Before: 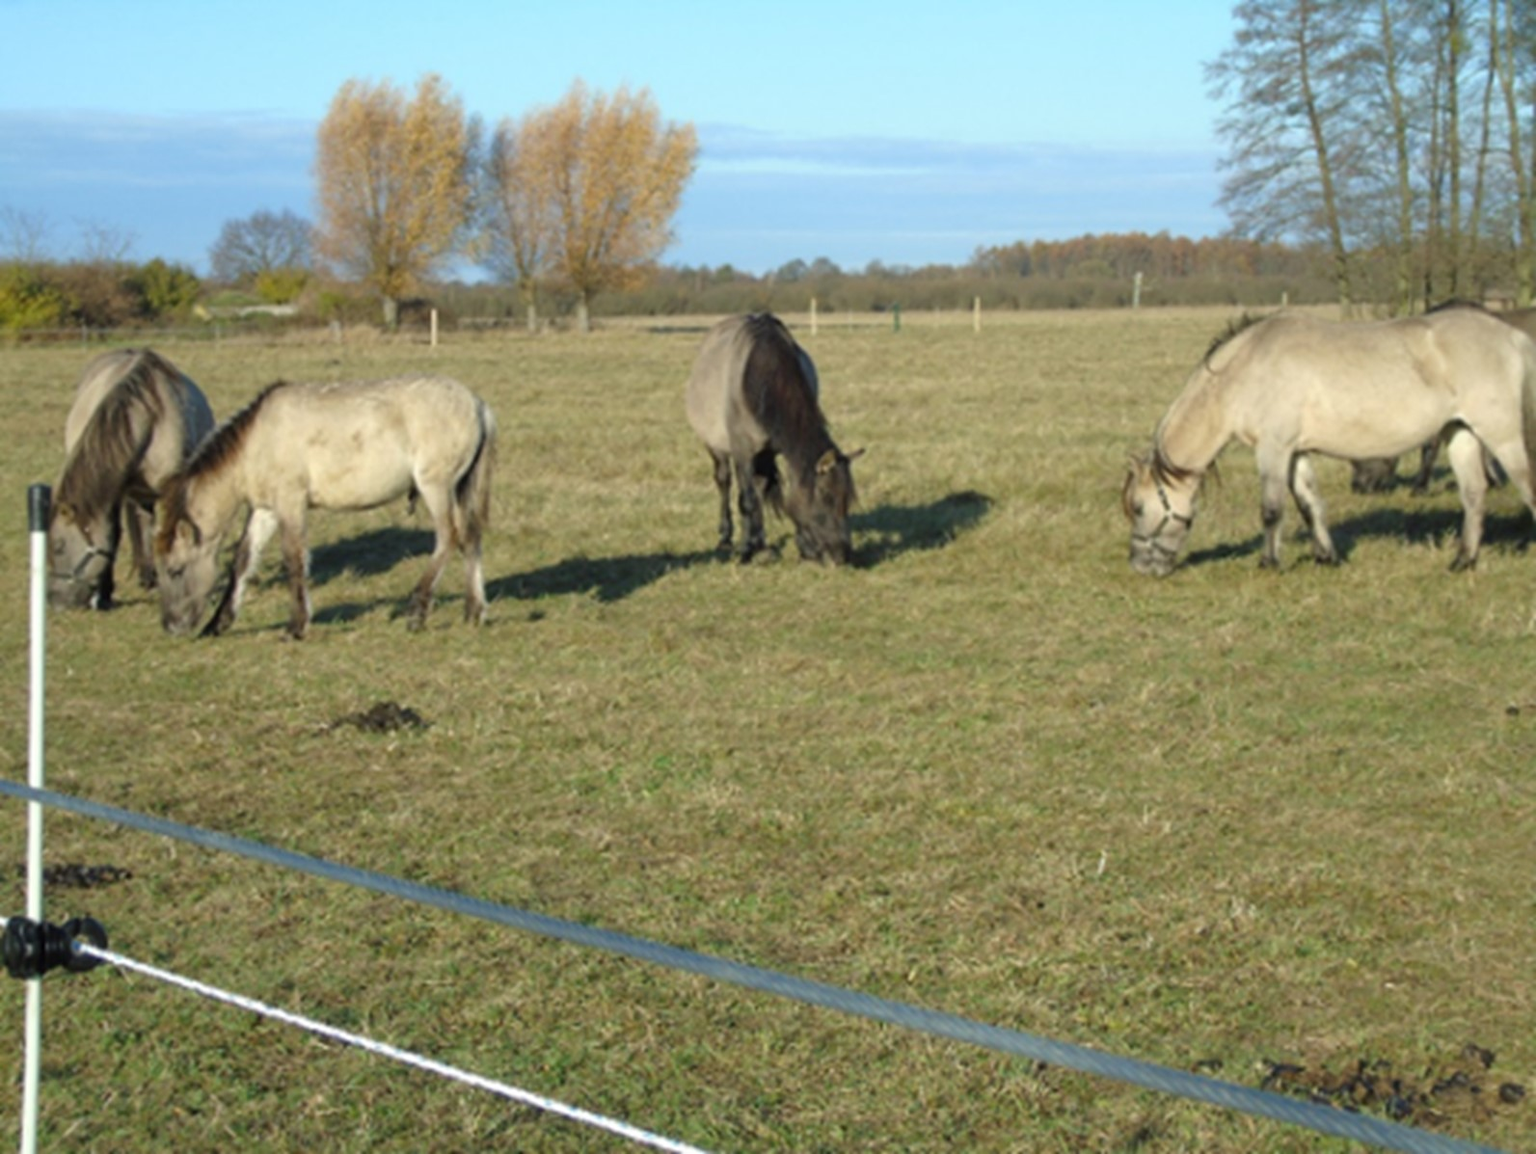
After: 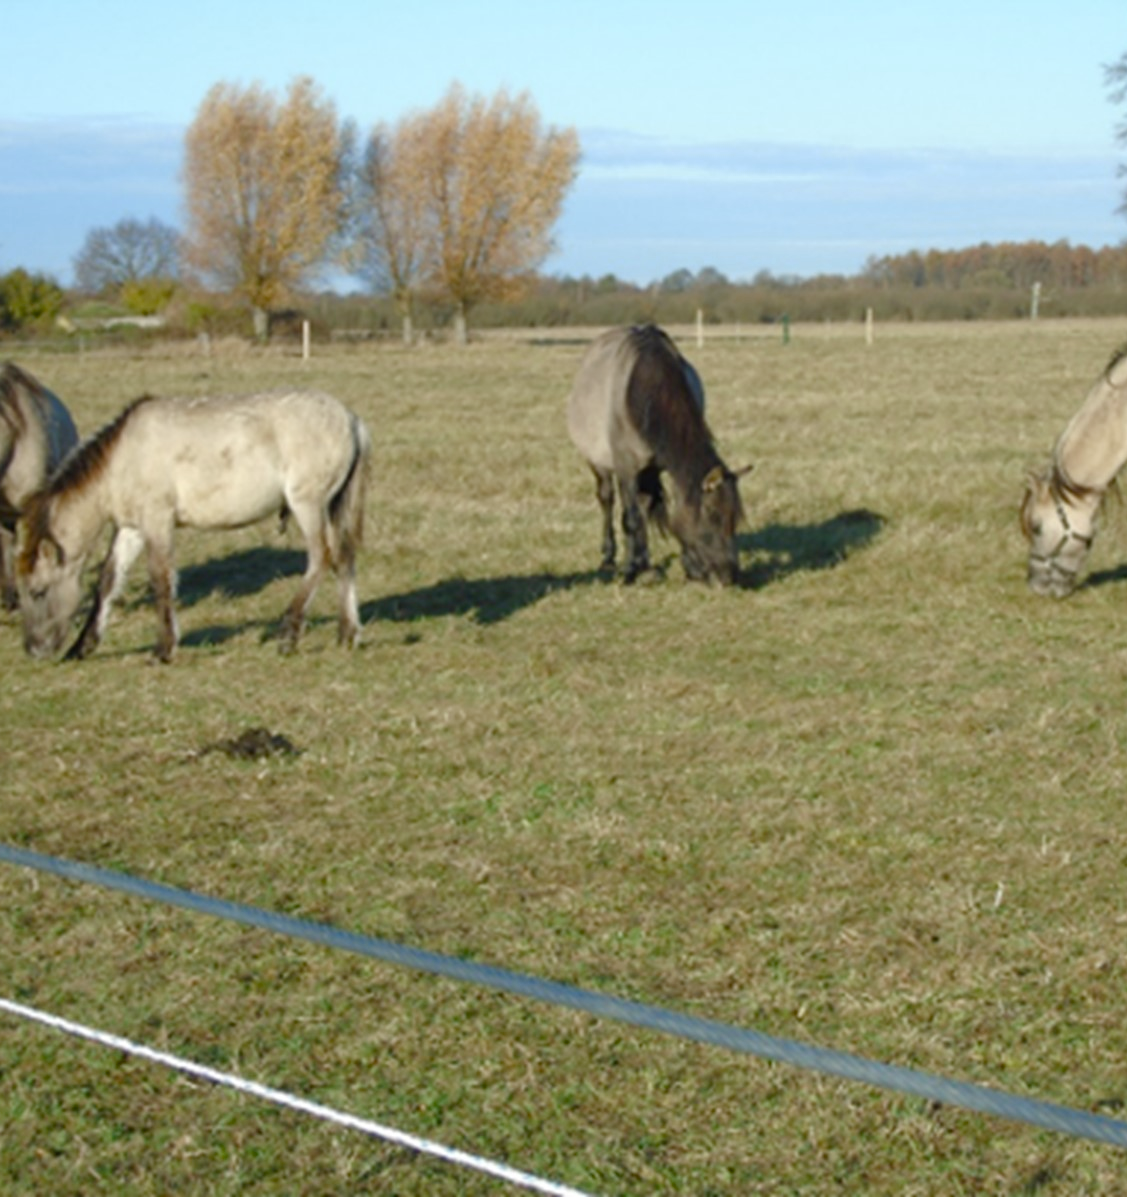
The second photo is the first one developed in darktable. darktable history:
color balance rgb: perceptual saturation grading › global saturation 20%, perceptual saturation grading › highlights -50%, perceptual saturation grading › shadows 30%
color correction: saturation 0.98
crop and rotate: left 9.061%, right 20.142%
color zones: curves: ch0 [(0.068, 0.464) (0.25, 0.5) (0.48, 0.508) (0.75, 0.536) (0.886, 0.476) (0.967, 0.456)]; ch1 [(0.066, 0.456) (0.25, 0.5) (0.616, 0.508) (0.746, 0.56) (0.934, 0.444)]
